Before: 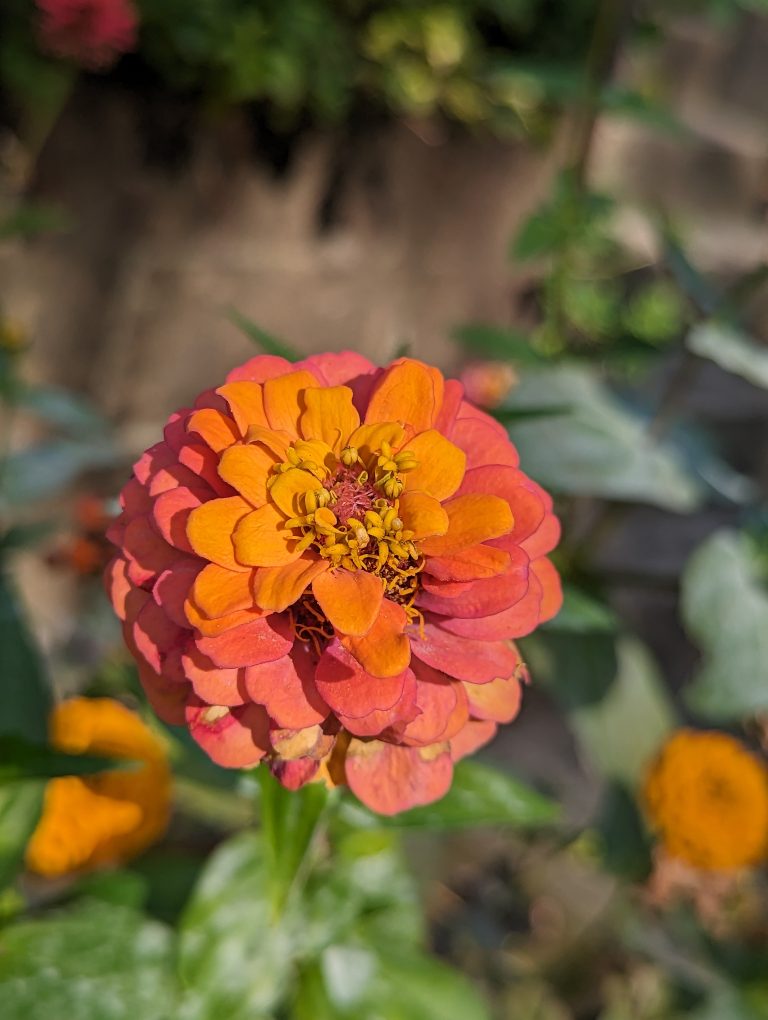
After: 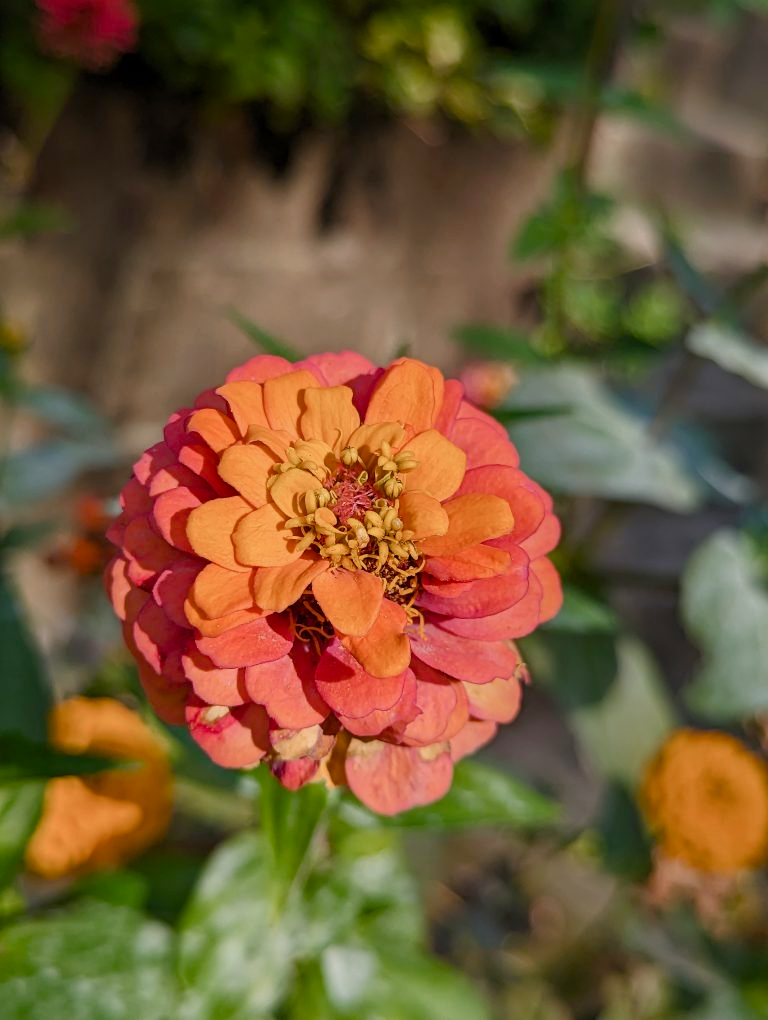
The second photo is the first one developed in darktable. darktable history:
color balance rgb: perceptual saturation grading › global saturation 20%, perceptual saturation grading › highlights -49.665%, perceptual saturation grading › shadows 23.905%
